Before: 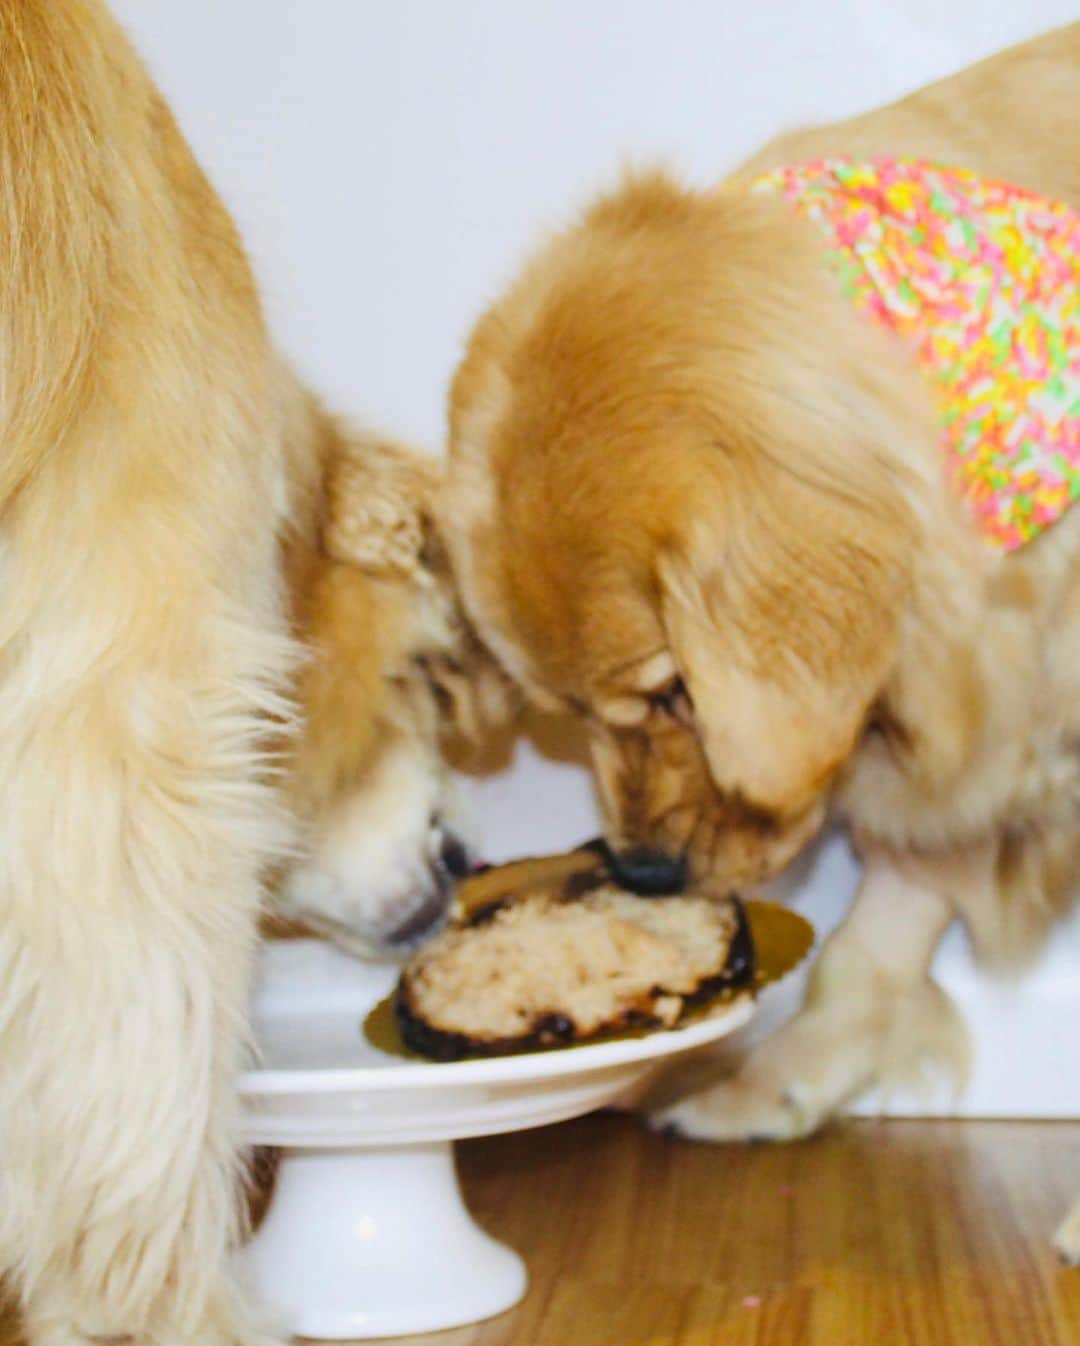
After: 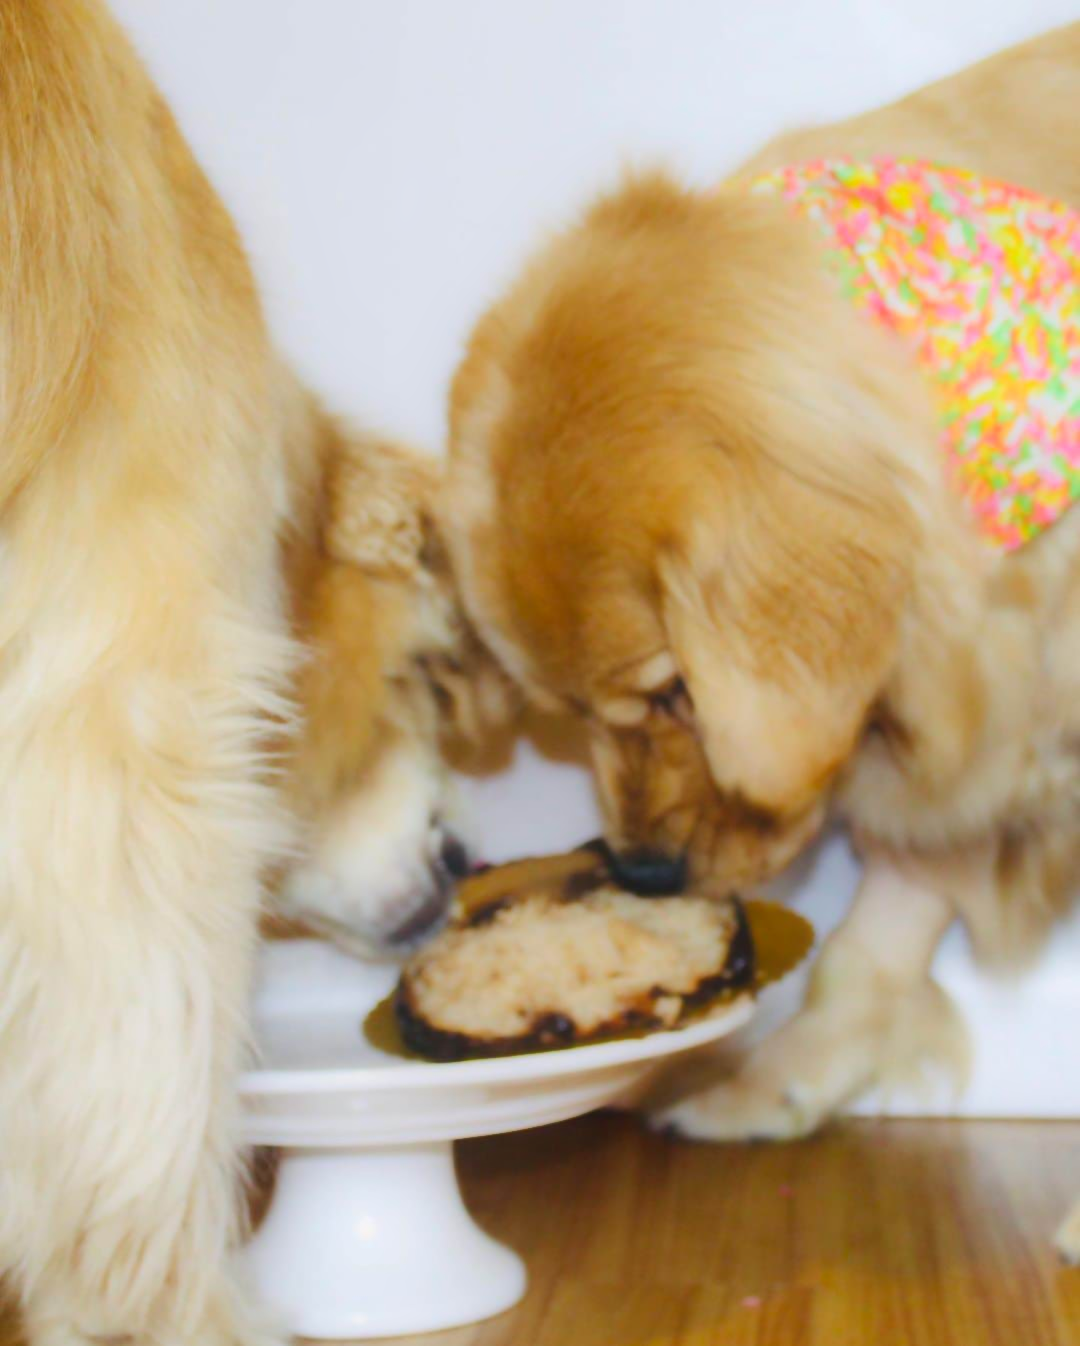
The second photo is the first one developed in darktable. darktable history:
contrast equalizer: octaves 7, y [[0.5, 0.542, 0.583, 0.625, 0.667, 0.708], [0.5 ×6], [0.5 ×6], [0 ×6], [0 ×6]], mix -0.992
local contrast: on, module defaults
